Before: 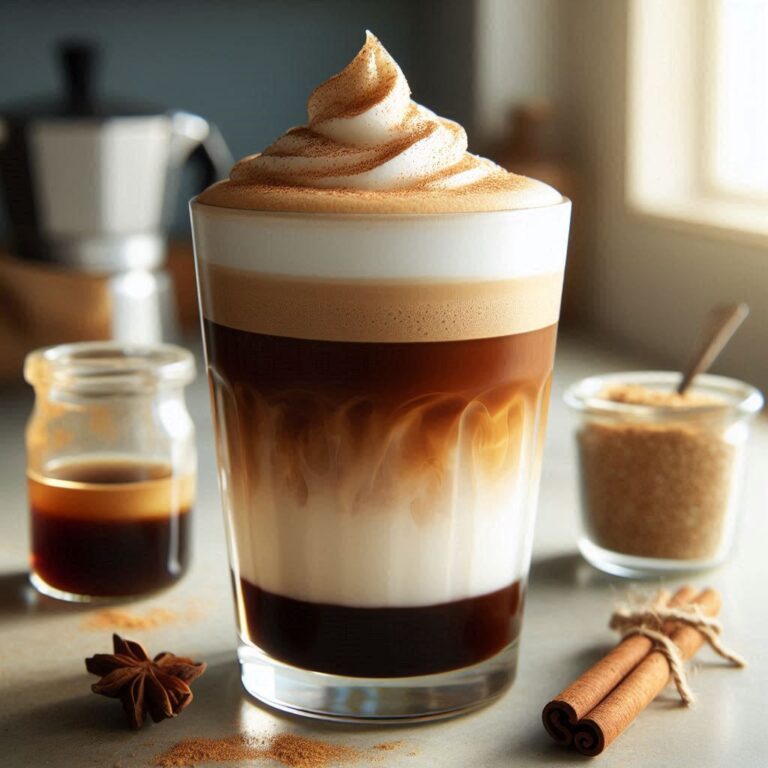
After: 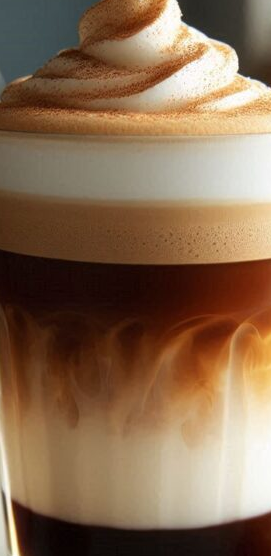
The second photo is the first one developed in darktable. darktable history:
crop and rotate: left 29.868%, top 10.186%, right 34.76%, bottom 17.388%
